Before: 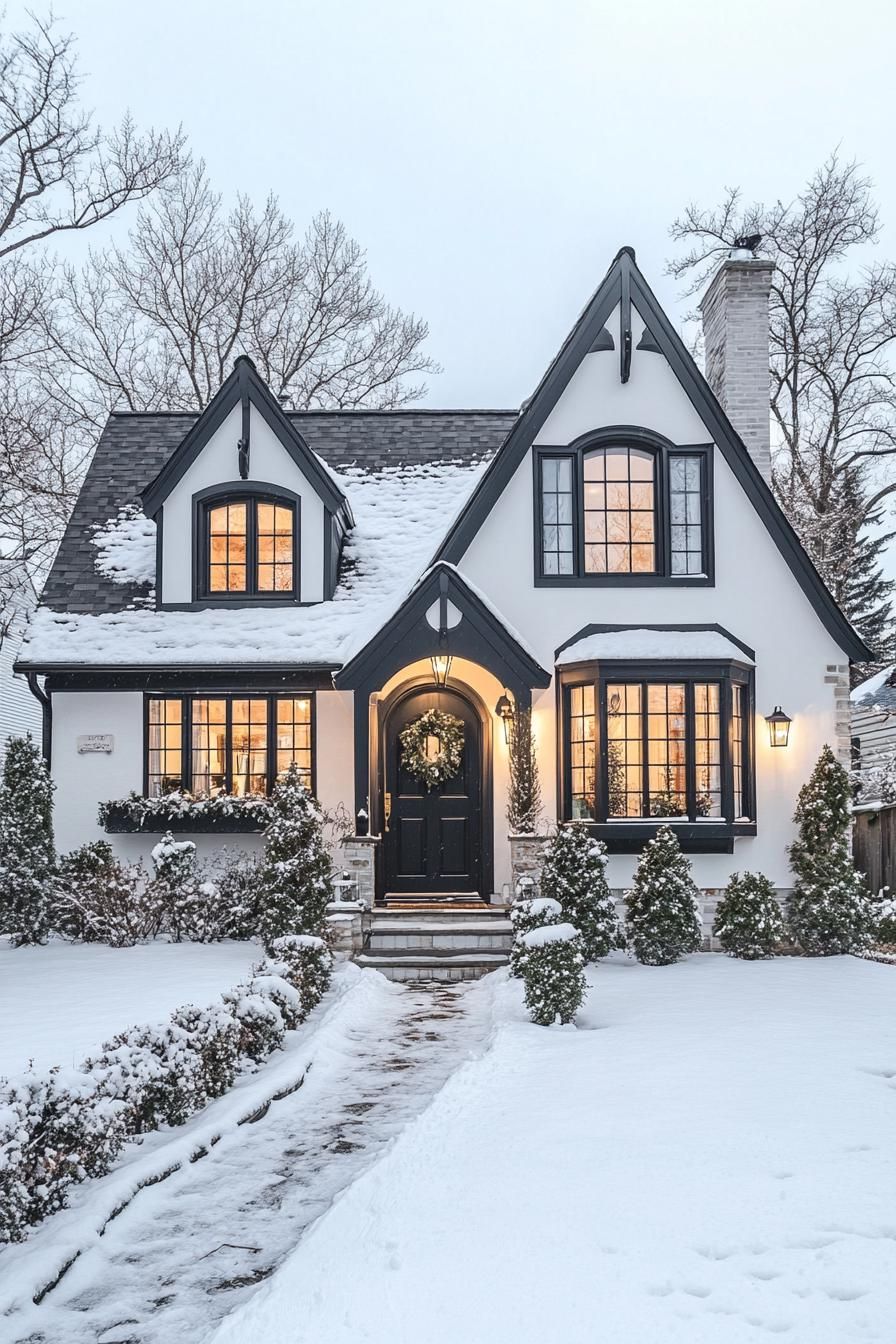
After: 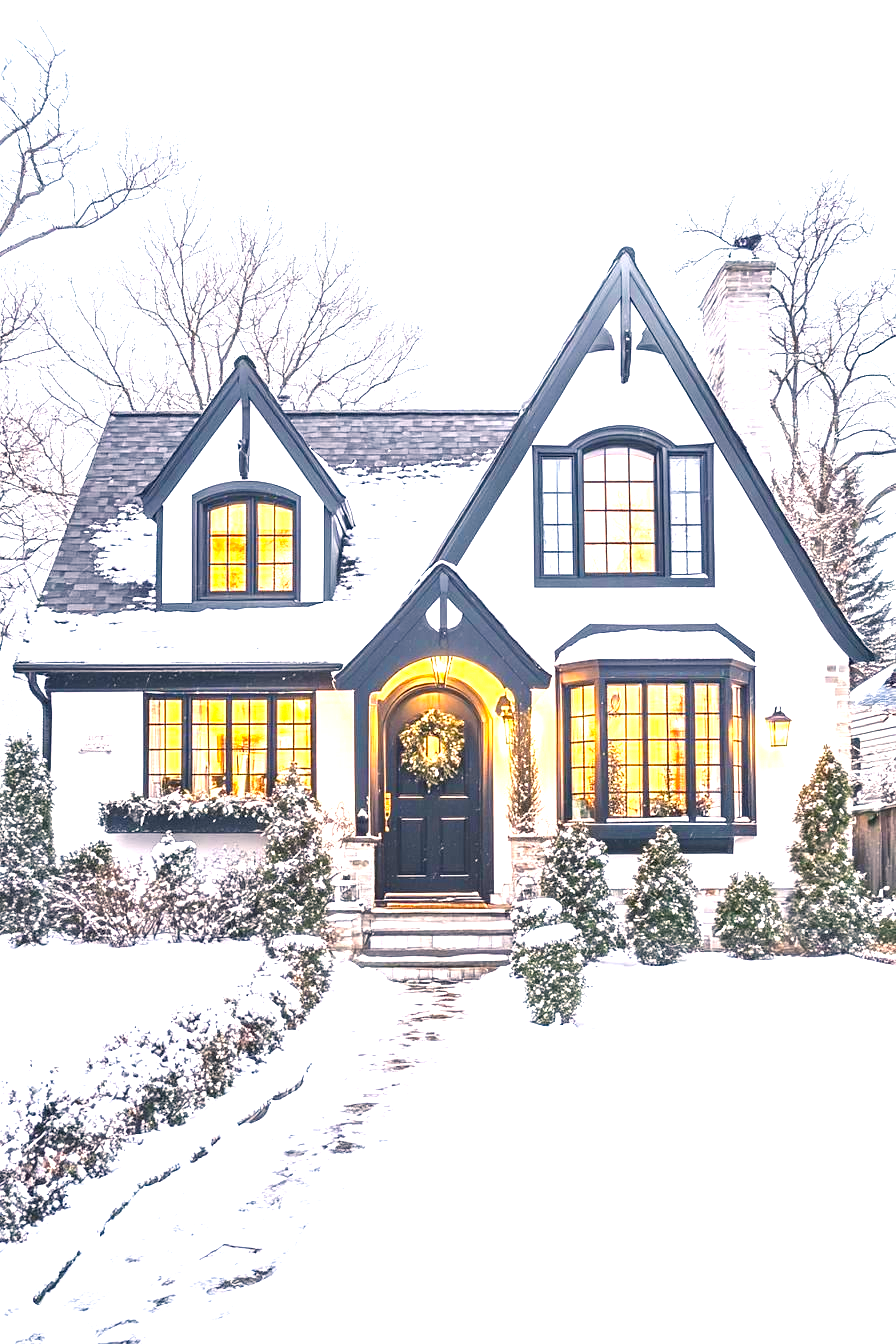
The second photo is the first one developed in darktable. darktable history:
exposure: black level correction 0, exposure 1.74 EV, compensate exposure bias true, compensate highlight preservation false
color balance rgb: power › chroma 0.977%, power › hue 251.88°, highlights gain › chroma 3.033%, highlights gain › hue 60.21°, perceptual saturation grading › global saturation 49.57%
